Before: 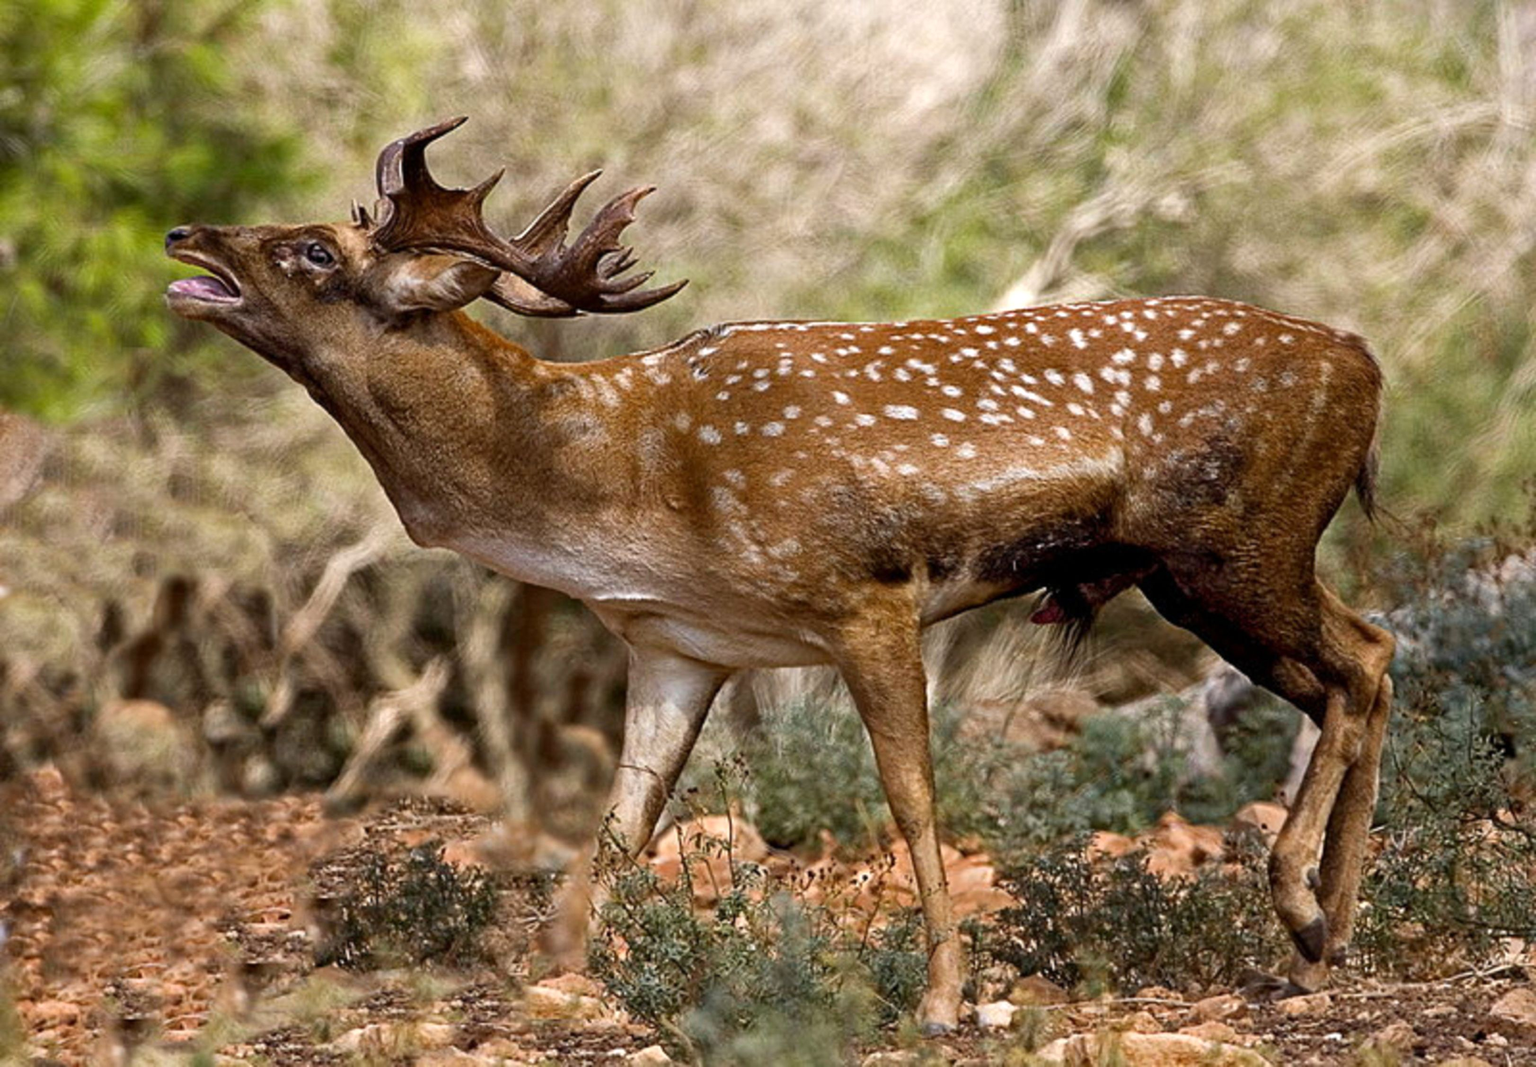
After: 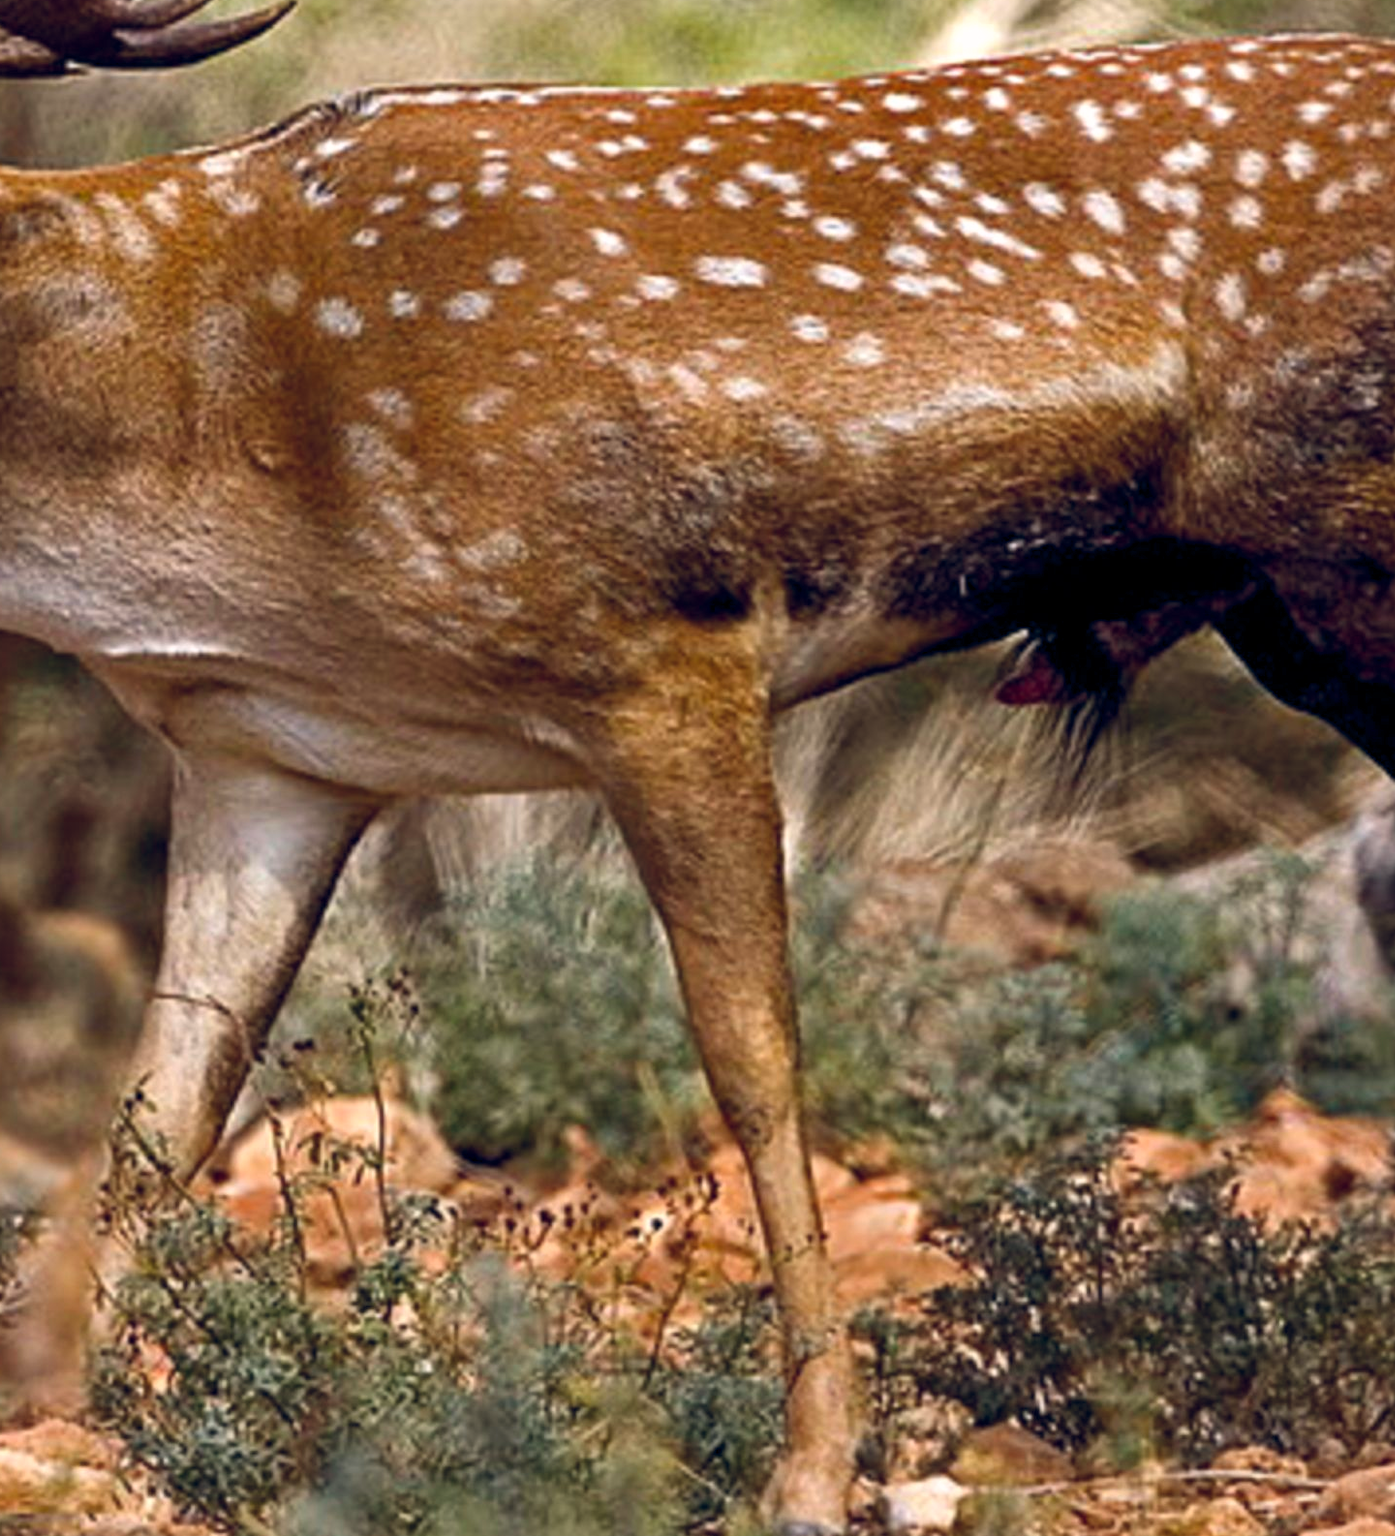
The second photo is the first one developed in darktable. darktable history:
color balance rgb: shadows lift › hue 87.51°, highlights gain › chroma 0.68%, highlights gain › hue 55.1°, global offset › chroma 0.13%, global offset › hue 253.66°, linear chroma grading › global chroma 0.5%, perceptual saturation grading › global saturation 16.38%
crop: left 35.432%, top 26.233%, right 20.145%, bottom 3.432%
